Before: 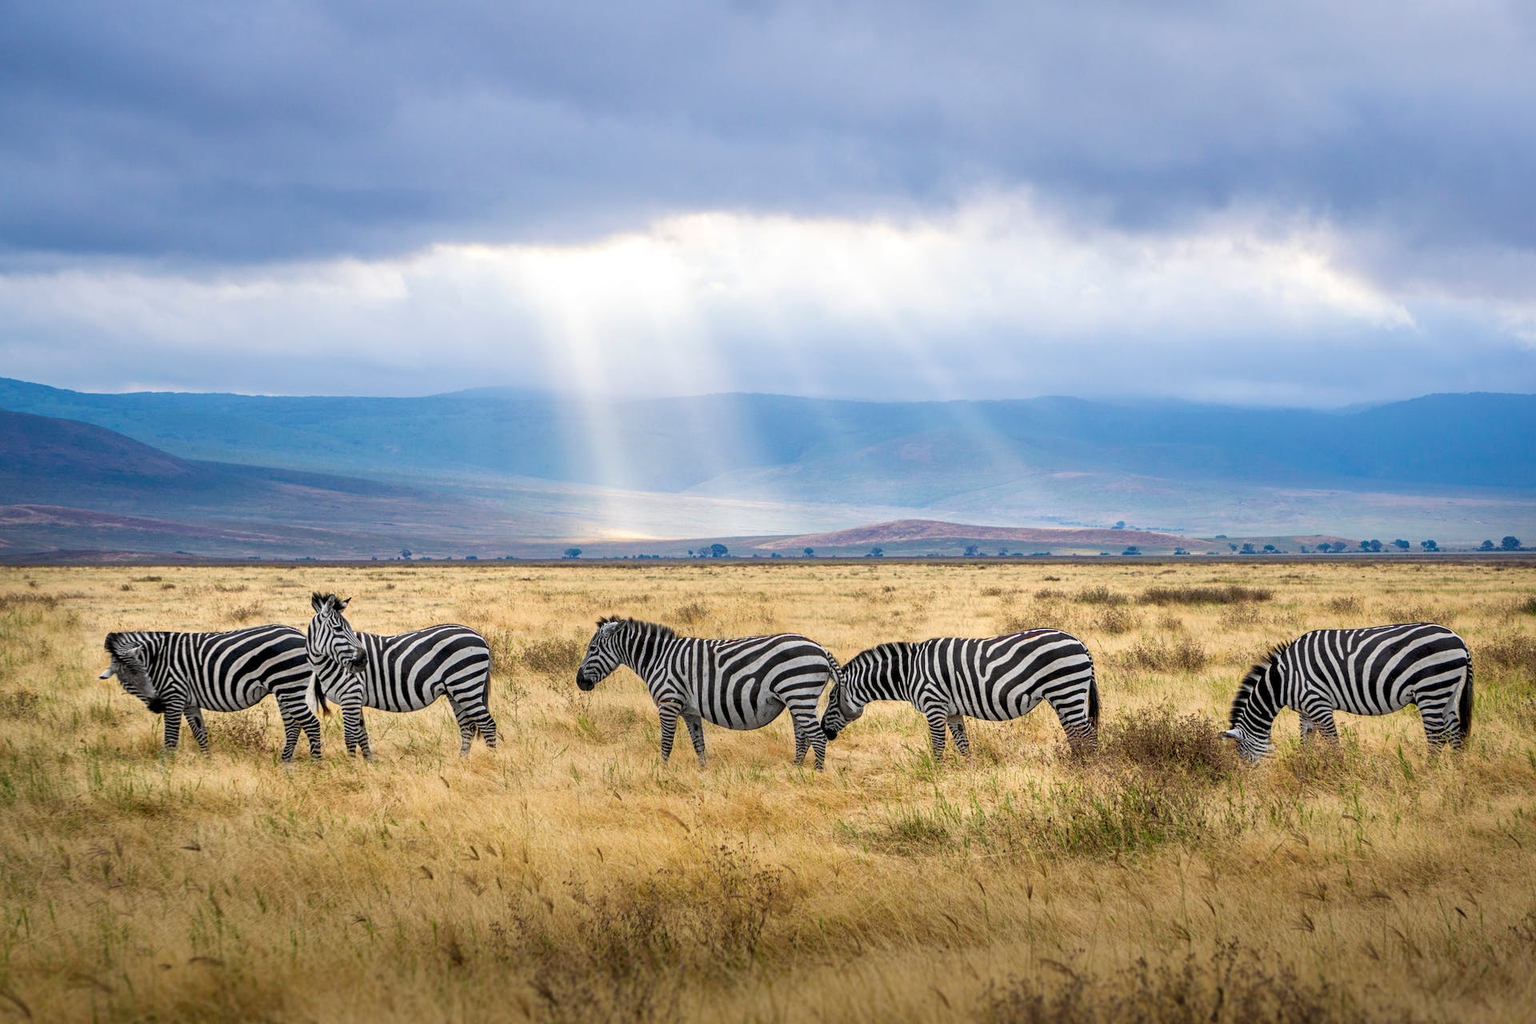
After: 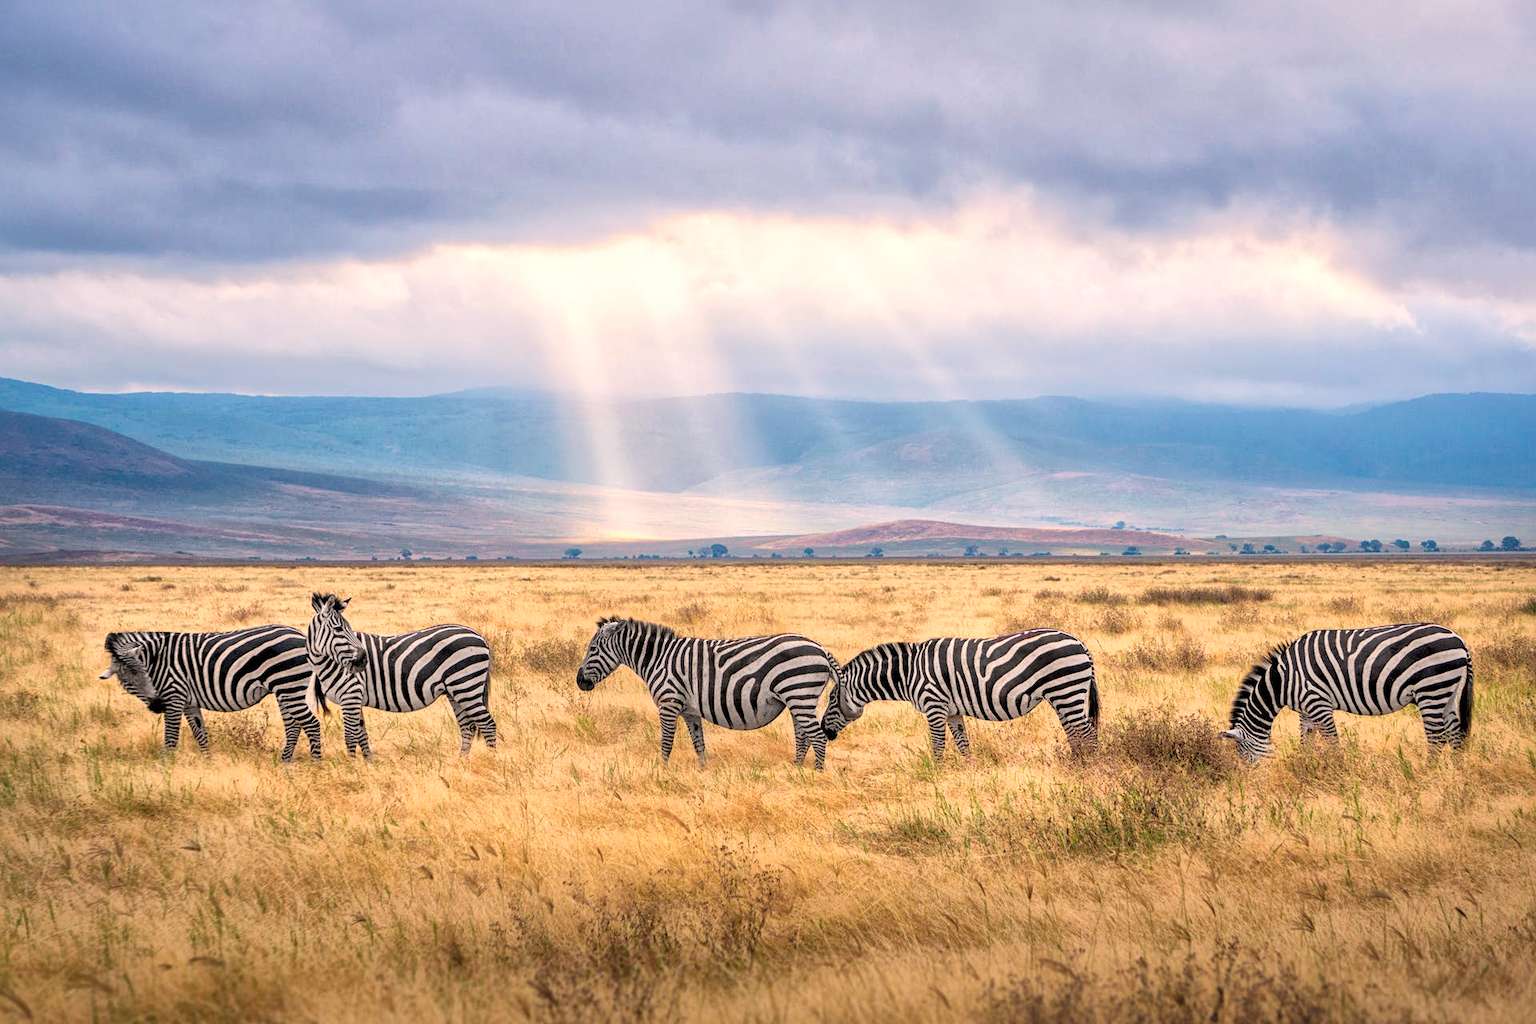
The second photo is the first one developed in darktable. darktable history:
white balance: red 1.127, blue 0.943
global tonemap: drago (1, 100), detail 1
